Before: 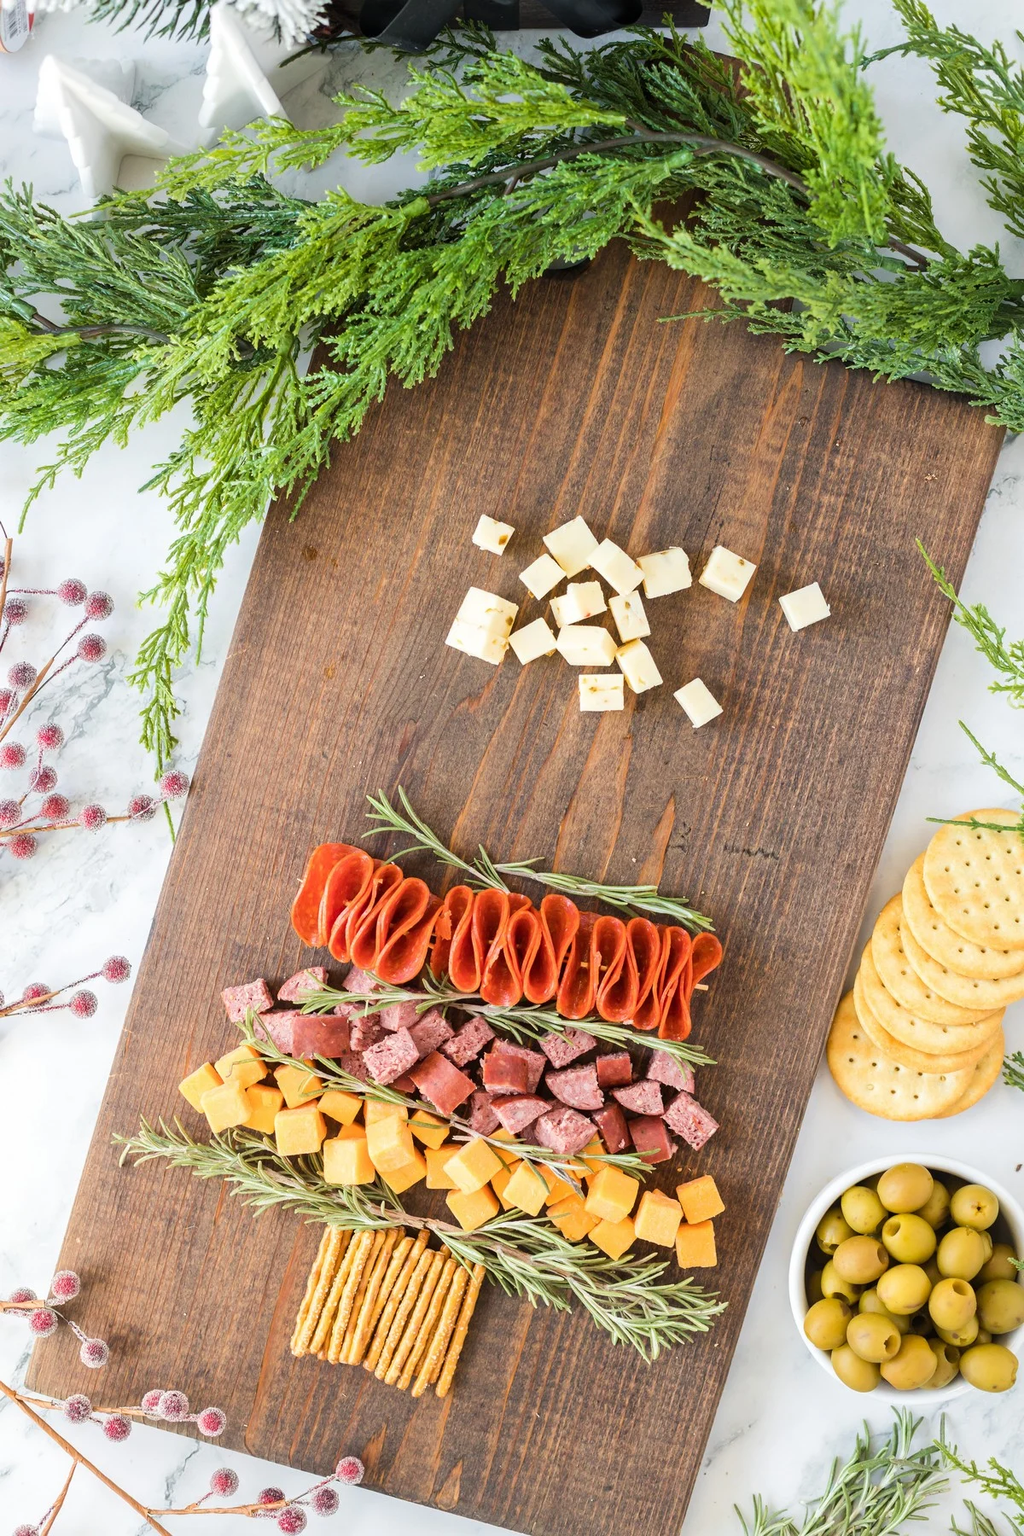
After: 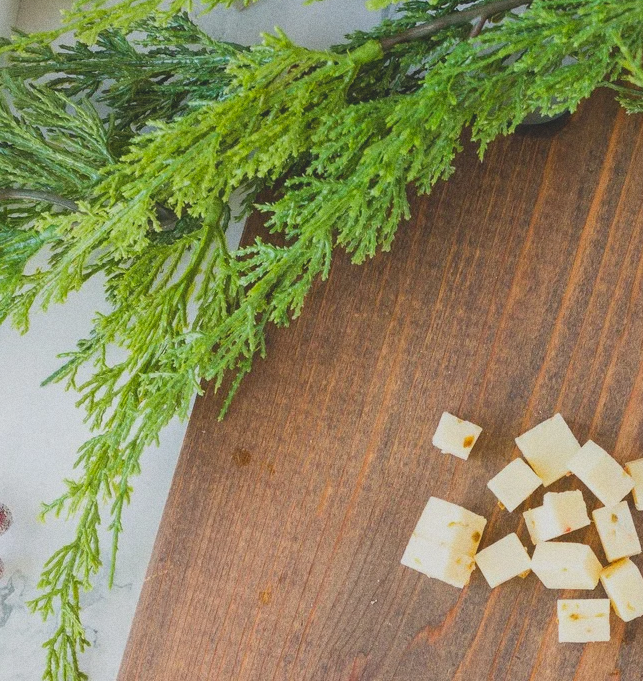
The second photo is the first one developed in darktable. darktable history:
crop: left 10.121%, top 10.631%, right 36.218%, bottom 51.526%
grain: coarseness 0.09 ISO
contrast brightness saturation: contrast -0.28
